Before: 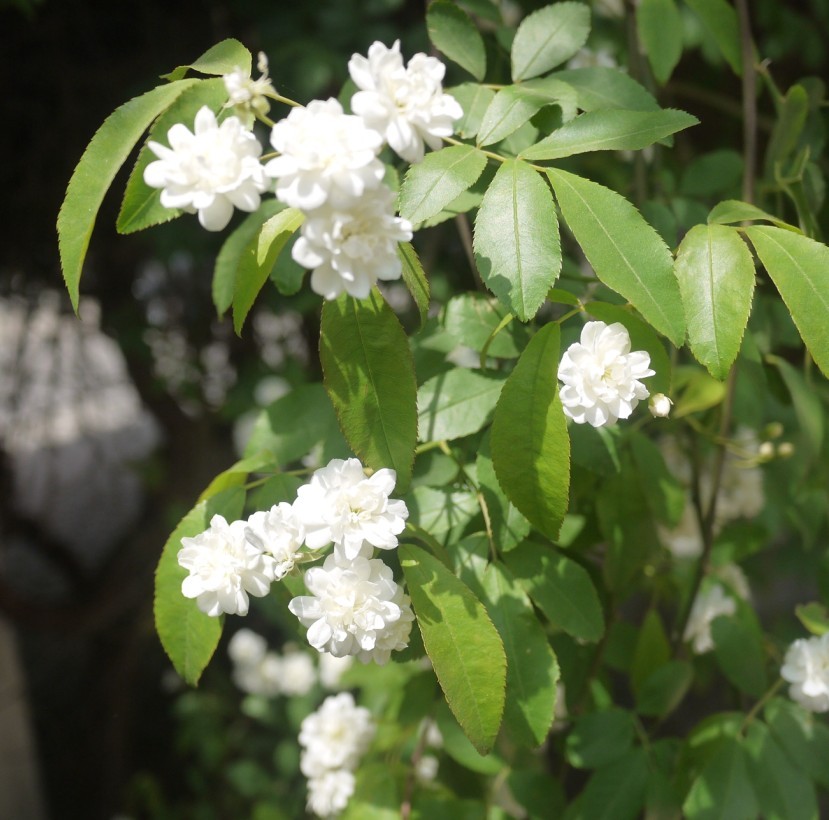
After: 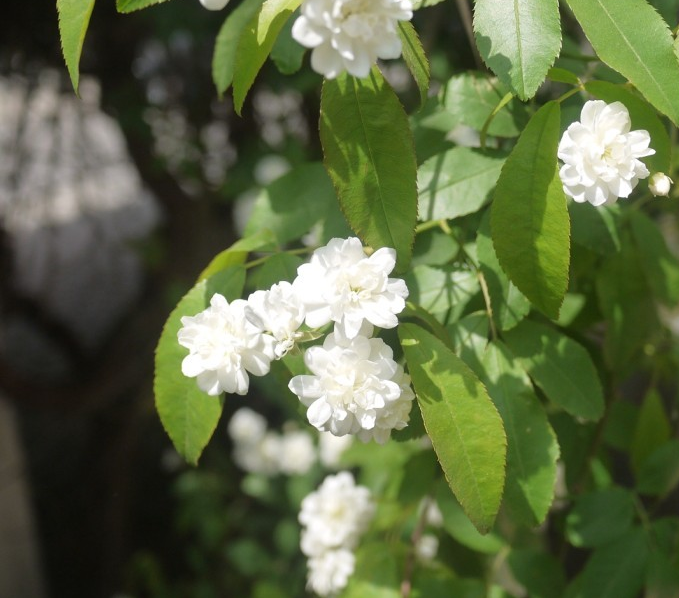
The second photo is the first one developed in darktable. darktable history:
exposure: compensate highlight preservation false
crop: top 26.954%, right 18.044%
